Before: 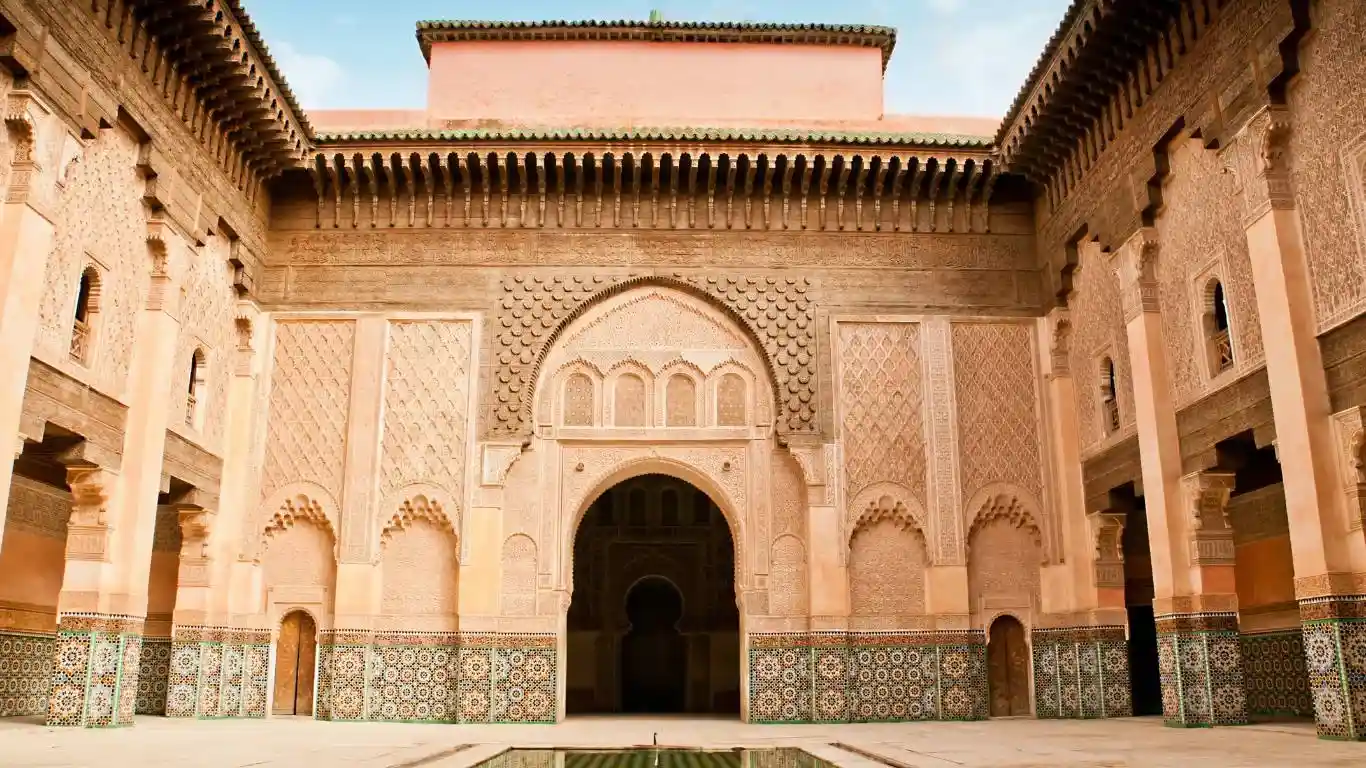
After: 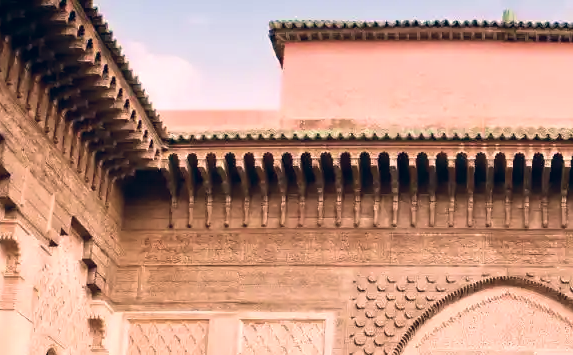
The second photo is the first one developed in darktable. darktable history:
color correction: highlights a* 14.46, highlights b* 5.85, shadows a* -5.53, shadows b* -15.24, saturation 0.85
exposure: black level correction -0.001, exposure 0.08 EV, compensate highlight preservation false
crop and rotate: left 10.817%, top 0.062%, right 47.194%, bottom 53.626%
contrast brightness saturation: saturation -0.17
velvia: strength 29%
